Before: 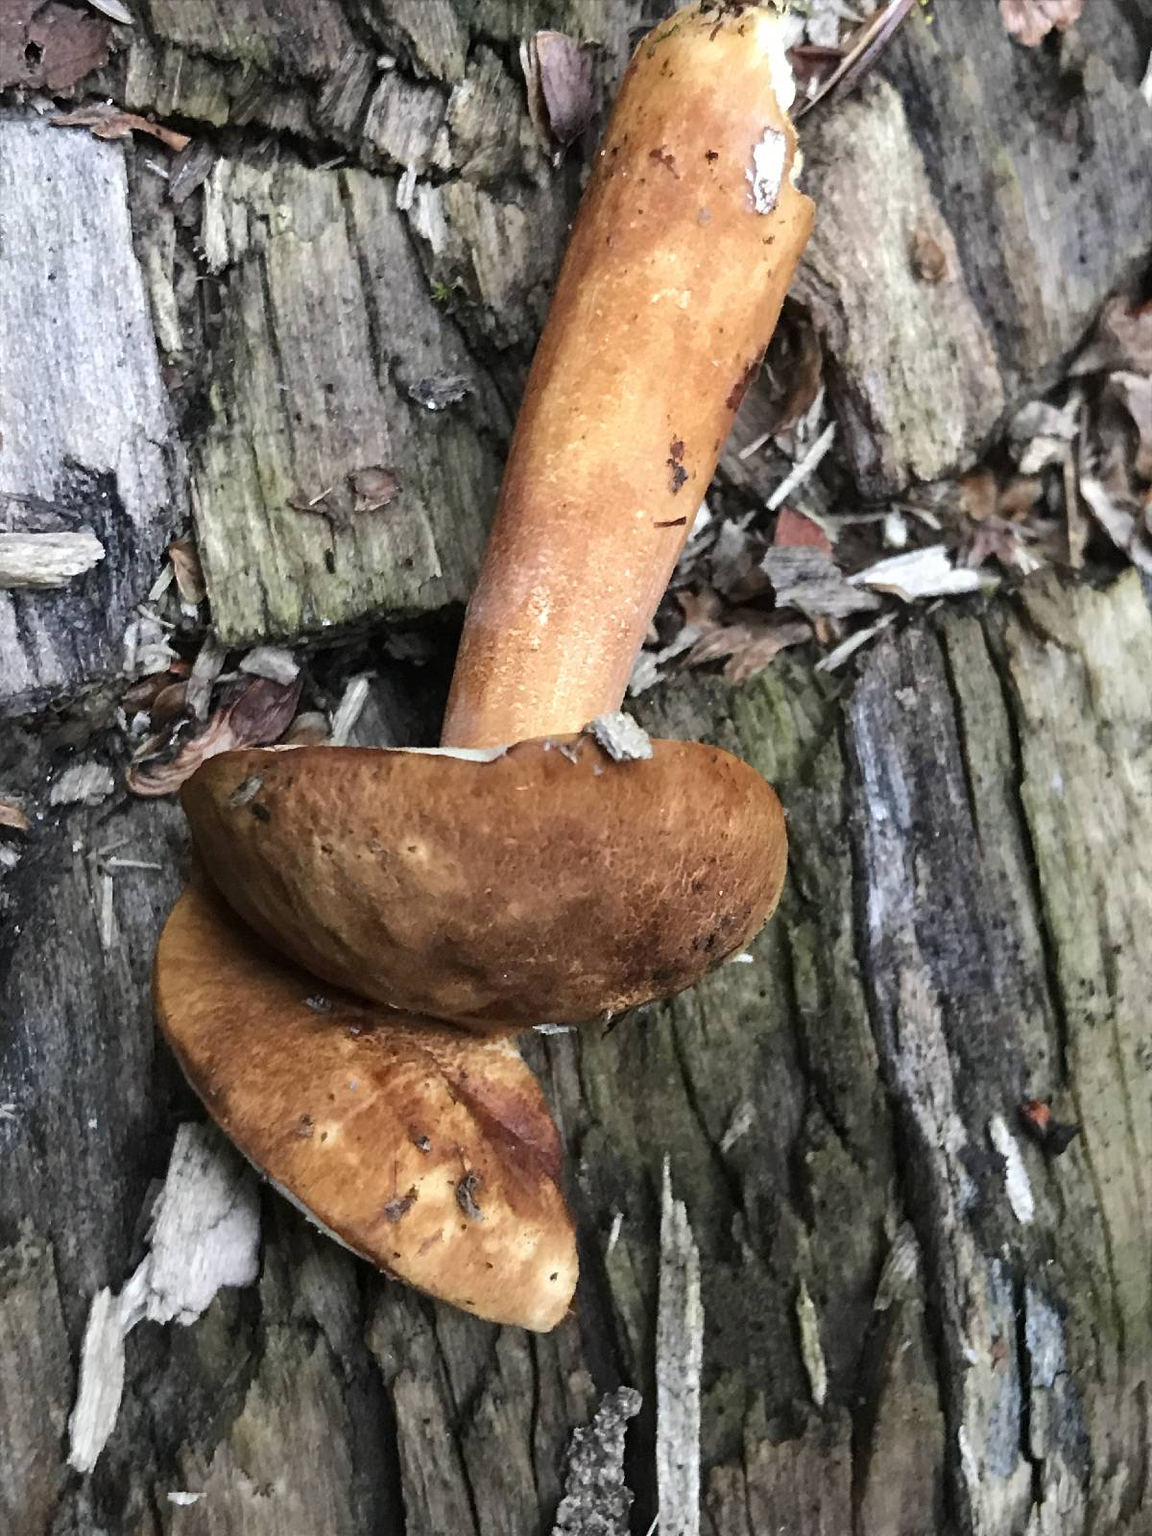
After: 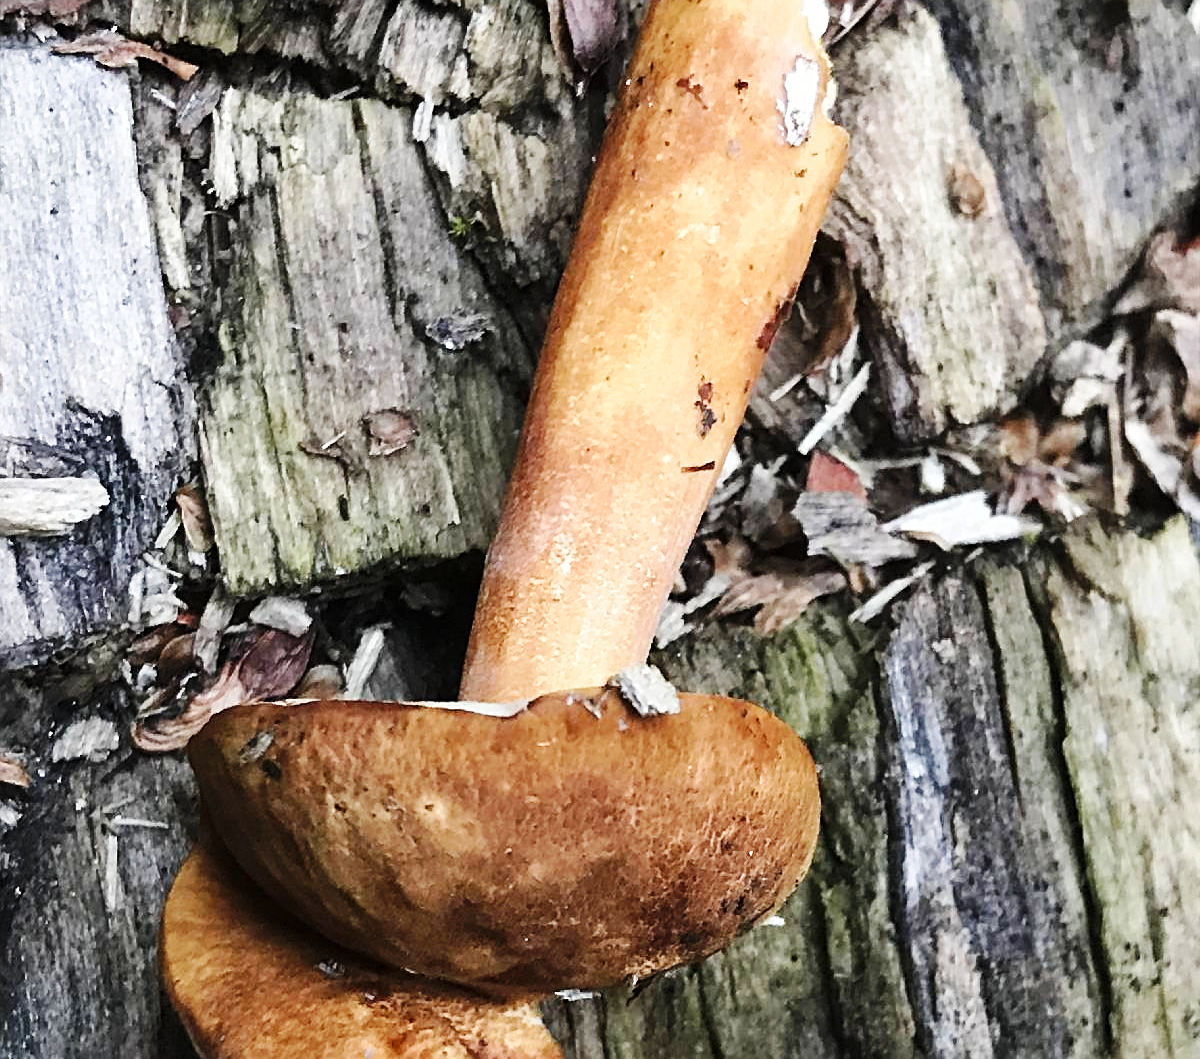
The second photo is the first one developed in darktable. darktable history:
sharpen: on, module defaults
base curve: curves: ch0 [(0, 0) (0.032, 0.025) (0.121, 0.166) (0.206, 0.329) (0.605, 0.79) (1, 1)], preserve colors none
crop and rotate: top 4.846%, bottom 28.92%
